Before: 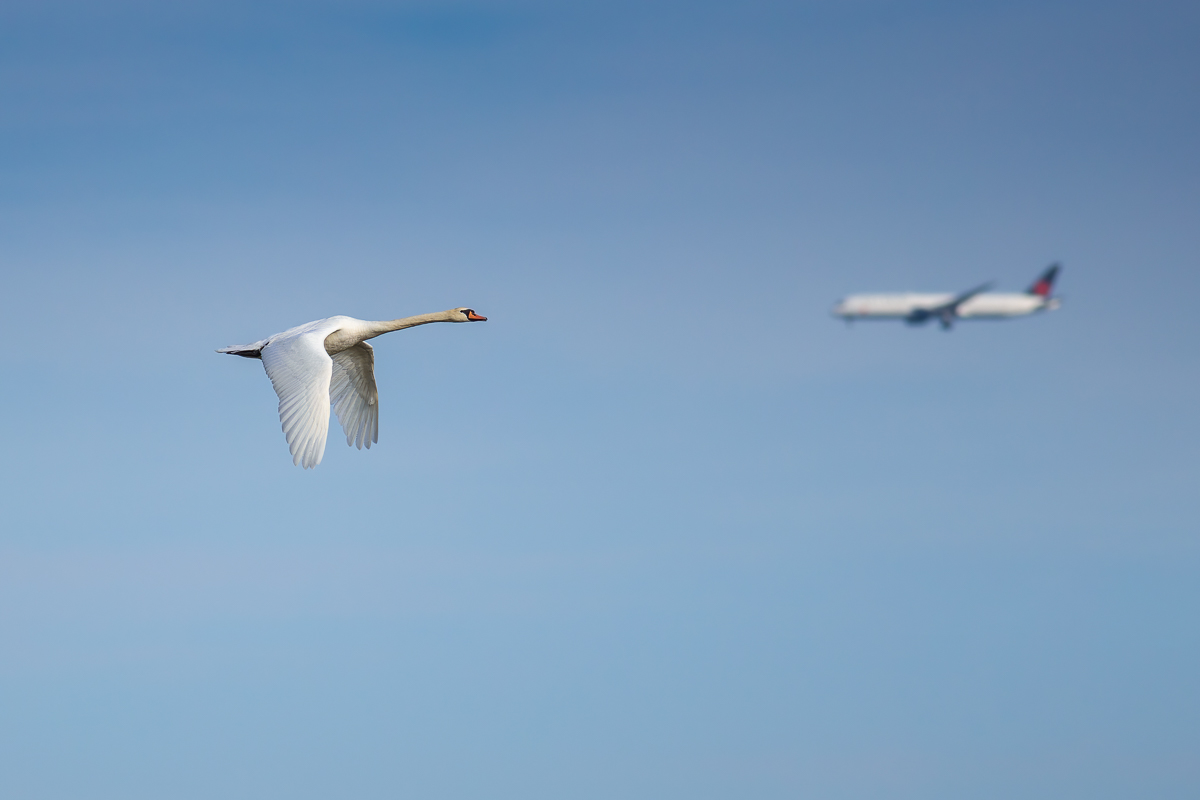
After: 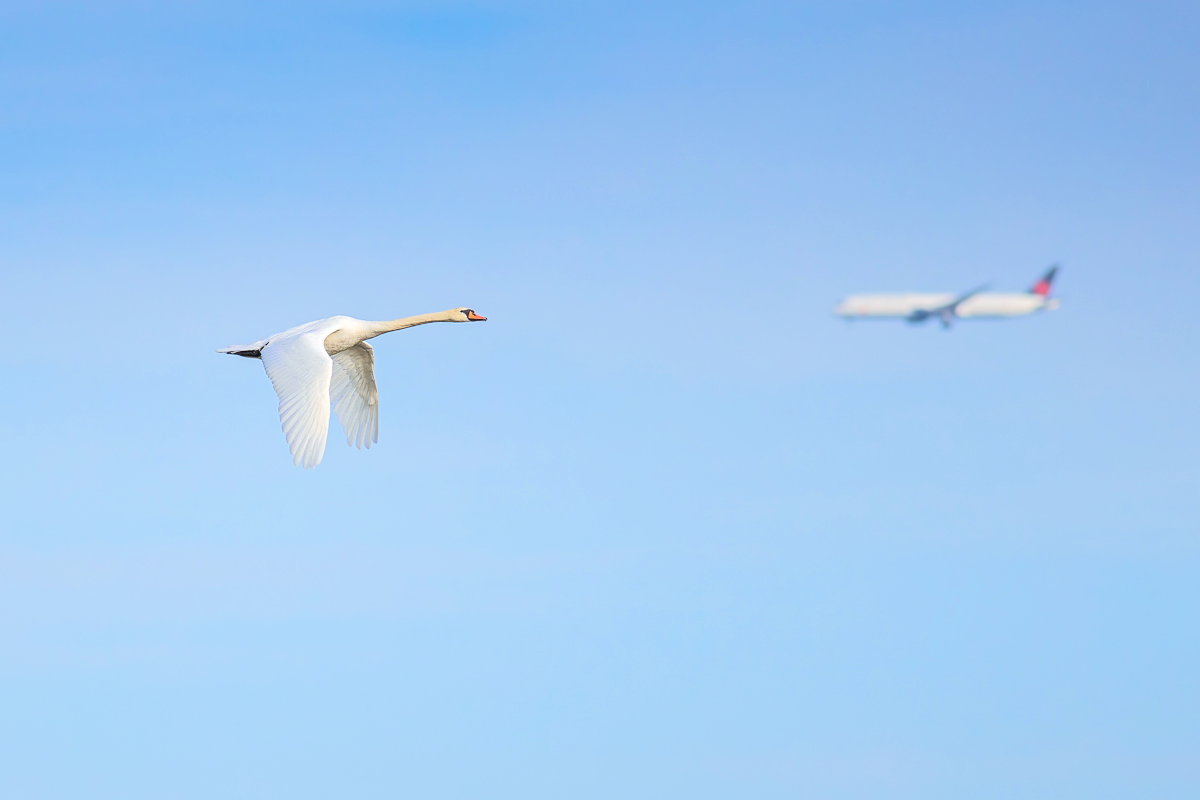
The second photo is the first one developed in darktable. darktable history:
exposure: exposure 0.203 EV, compensate exposure bias true, compensate highlight preservation false
contrast equalizer: octaves 7, y [[0.439, 0.44, 0.442, 0.457, 0.493, 0.498], [0.5 ×6], [0.5 ×6], [0 ×6], [0 ×6]]
tone equalizer: -7 EV 0.156 EV, -6 EV 0.616 EV, -5 EV 1.18 EV, -4 EV 1.31 EV, -3 EV 1.17 EV, -2 EV 0.6 EV, -1 EV 0.151 EV, edges refinement/feathering 500, mask exposure compensation -1.57 EV, preserve details no
